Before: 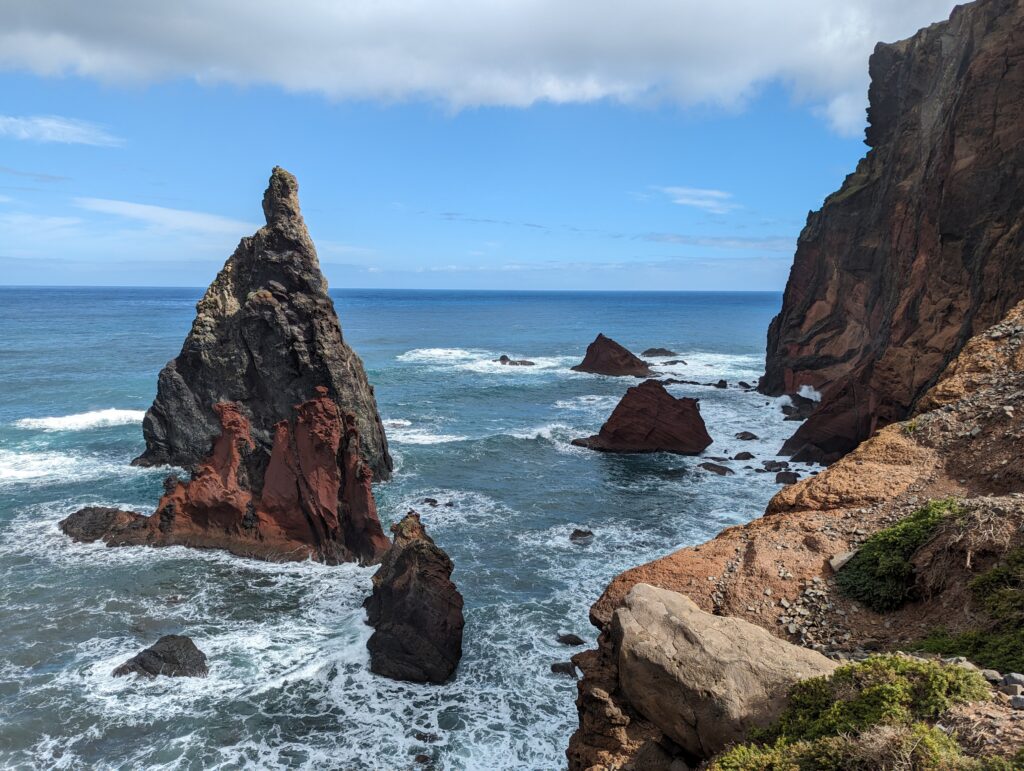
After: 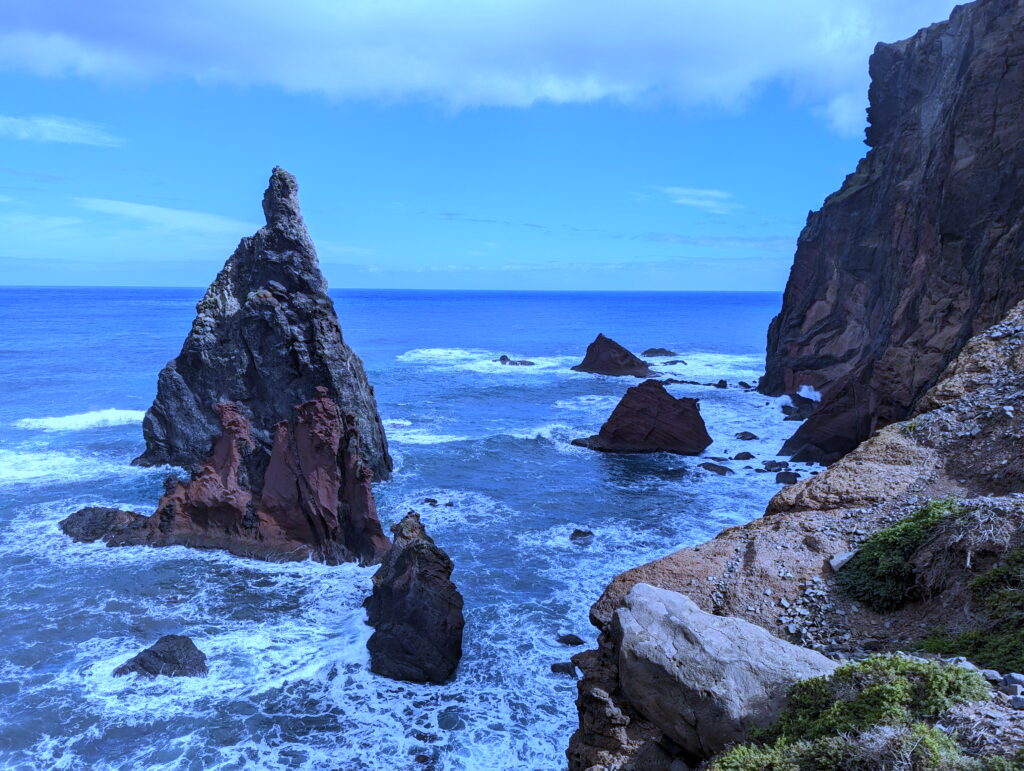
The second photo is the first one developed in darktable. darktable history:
white balance: red 0.766, blue 1.537
bloom: size 9%, threshold 100%, strength 7%
exposure: compensate highlight preservation false
